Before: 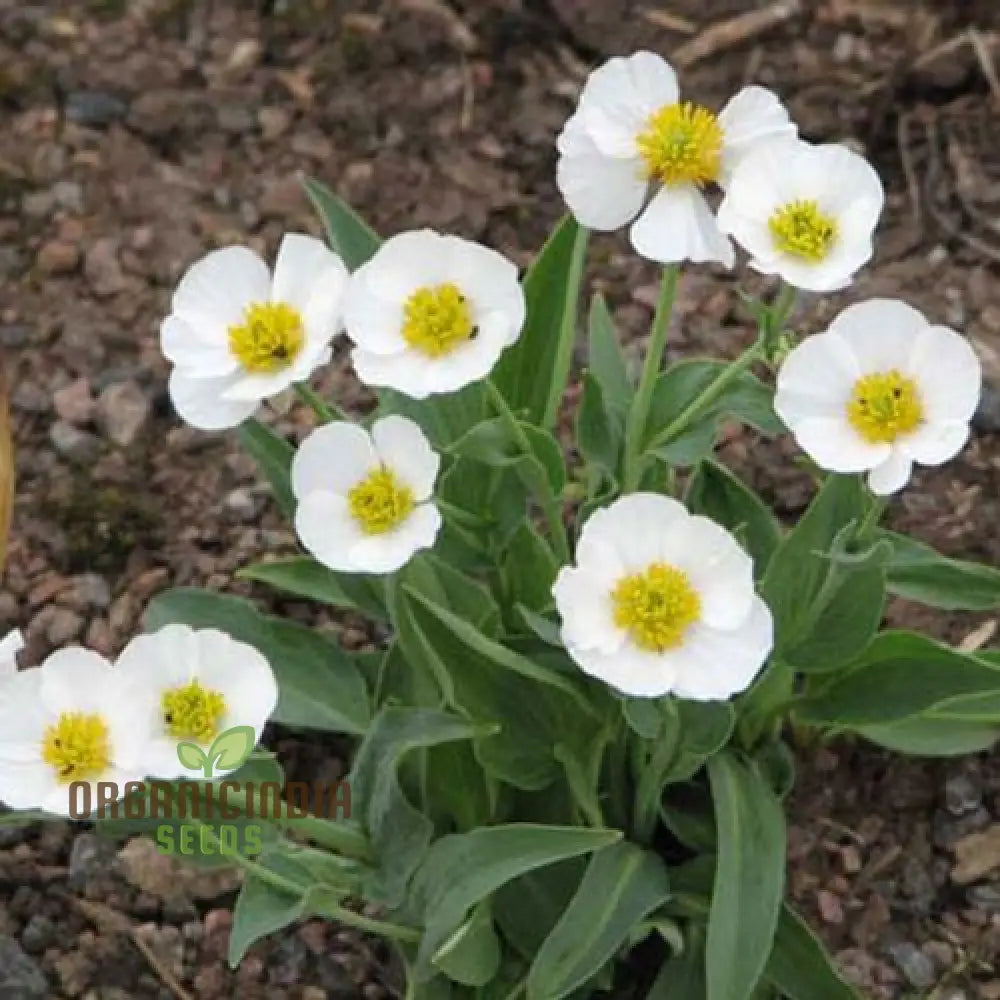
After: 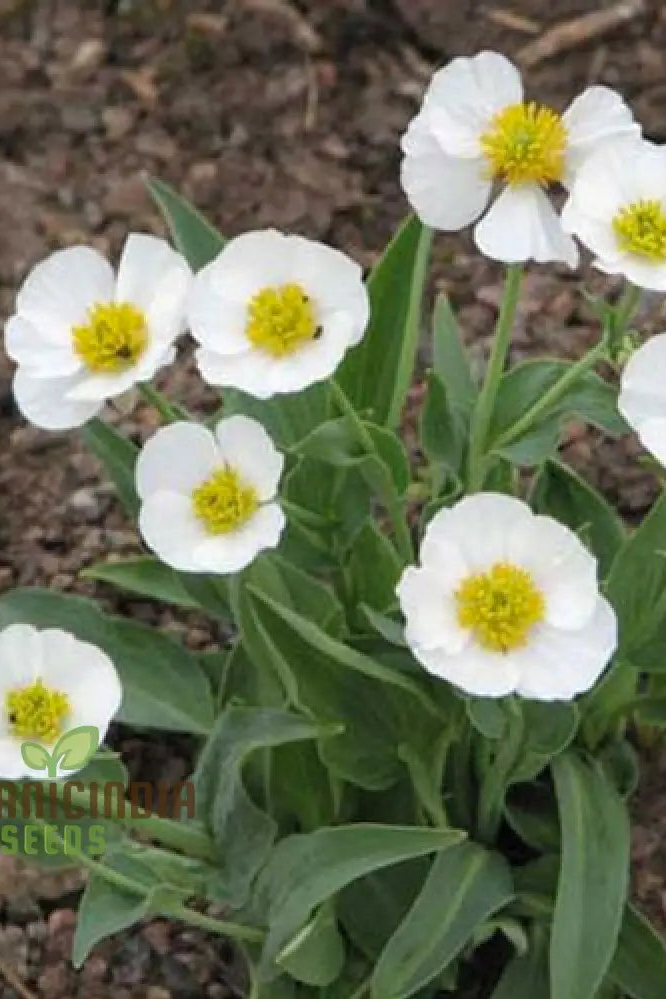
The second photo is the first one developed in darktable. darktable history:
shadows and highlights: shadows 25.59, highlights -24.38, highlights color adjustment 77.85%
crop and rotate: left 15.637%, right 17.702%
exposure: compensate exposure bias true, compensate highlight preservation false
